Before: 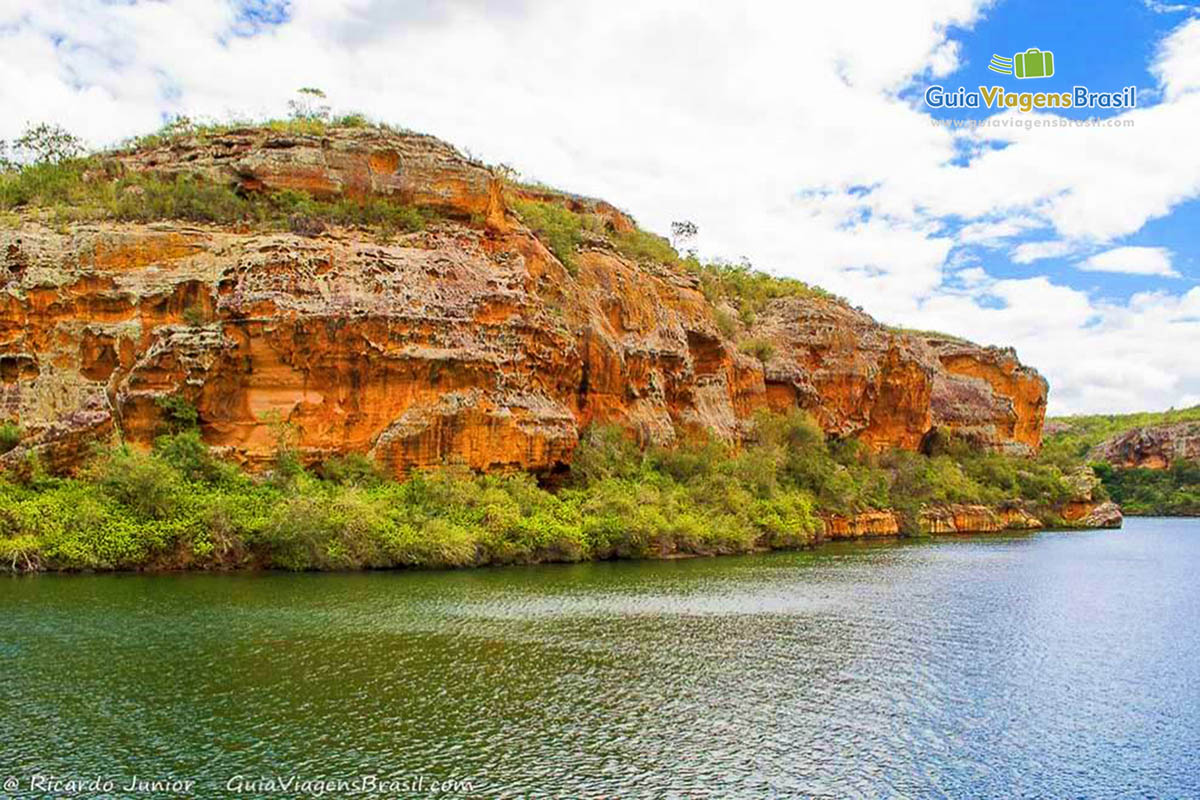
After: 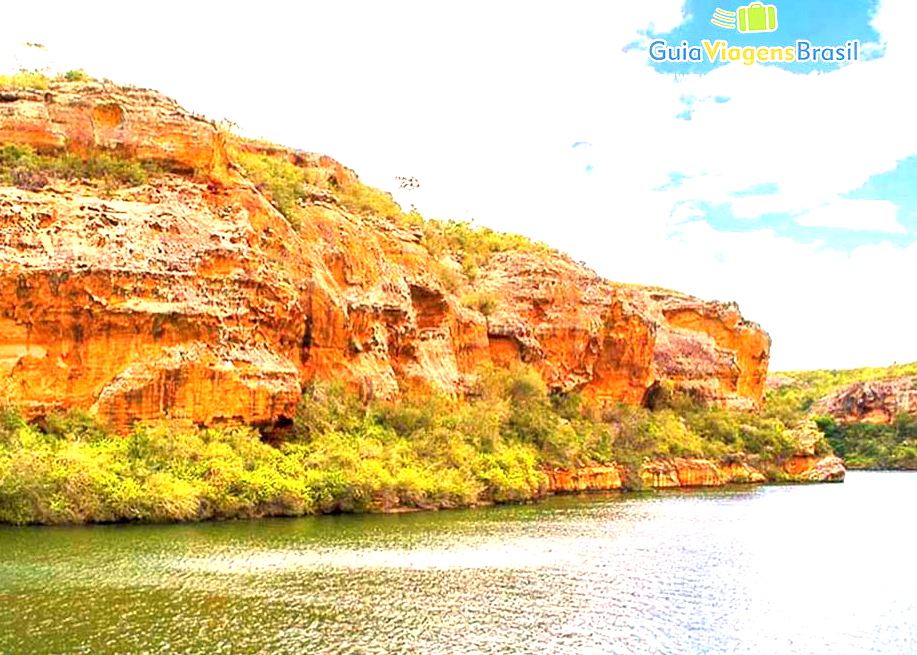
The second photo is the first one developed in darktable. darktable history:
white balance: red 1.127, blue 0.943
exposure: black level correction 0.001, exposure 1.116 EV, compensate highlight preservation false
crop: left 23.095%, top 5.827%, bottom 11.854%
